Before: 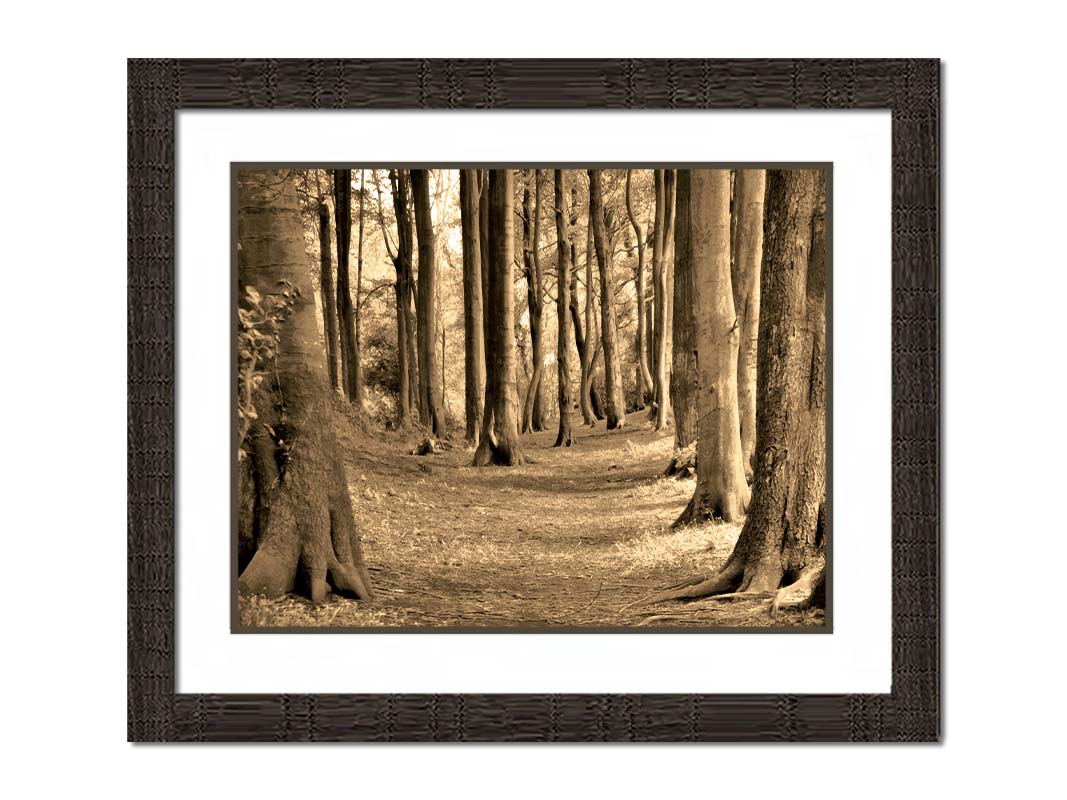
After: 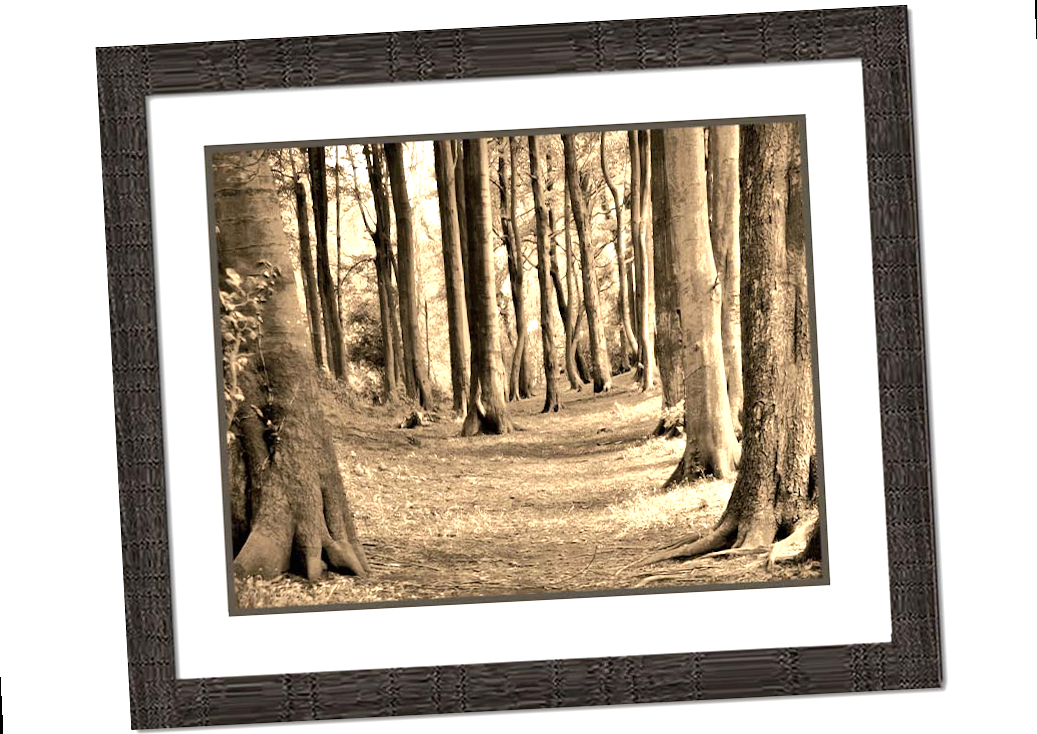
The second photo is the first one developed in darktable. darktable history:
rotate and perspective: rotation -3°, crop left 0.031, crop right 0.968, crop top 0.07, crop bottom 0.93
exposure: black level correction 0, exposure 0.7 EV, compensate exposure bias true, compensate highlight preservation false
contrast brightness saturation: contrast 0.11, saturation -0.17
